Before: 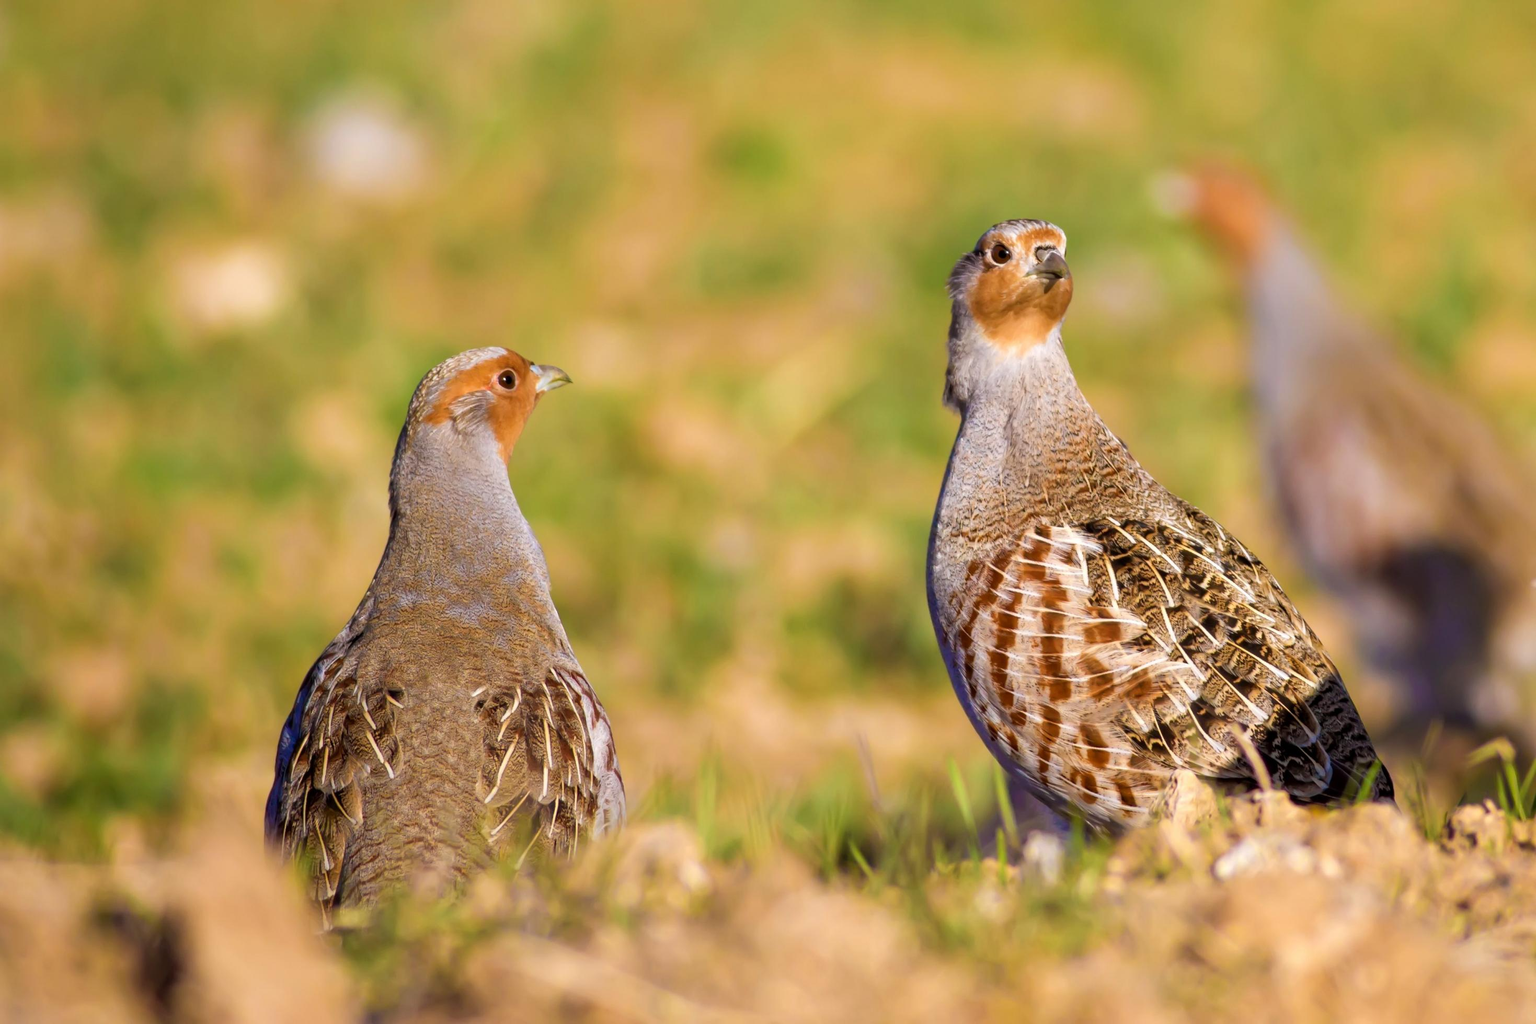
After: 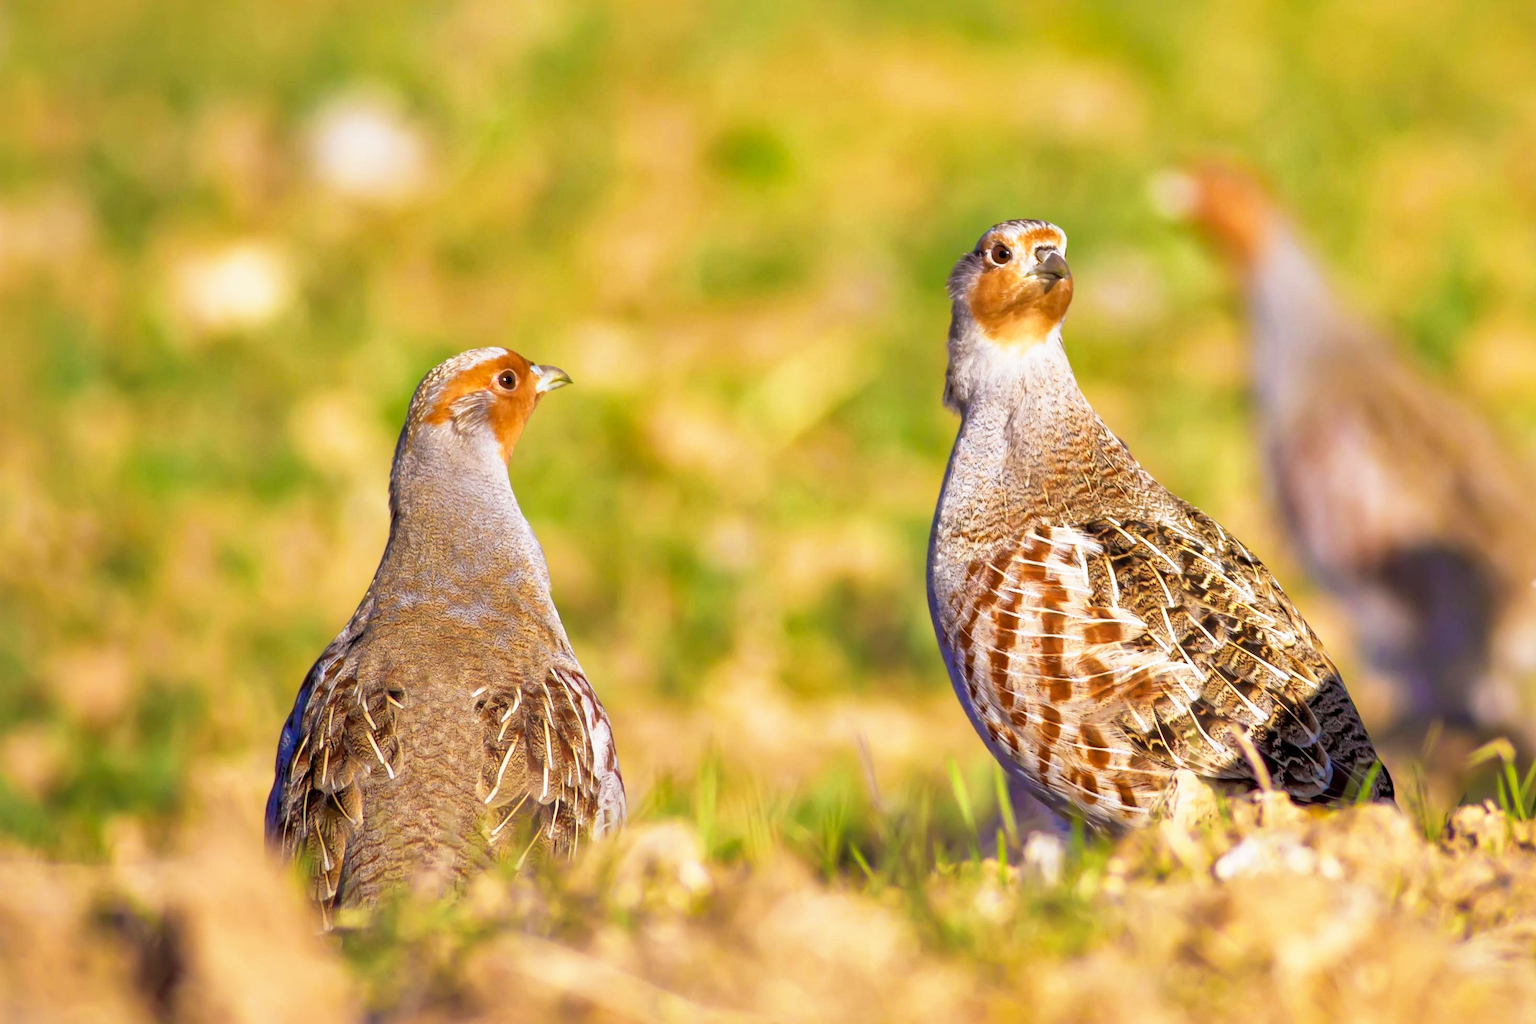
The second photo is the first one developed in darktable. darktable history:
base curve: curves: ch0 [(0, 0) (0.557, 0.834) (1, 1)], preserve colors none
shadows and highlights: on, module defaults
